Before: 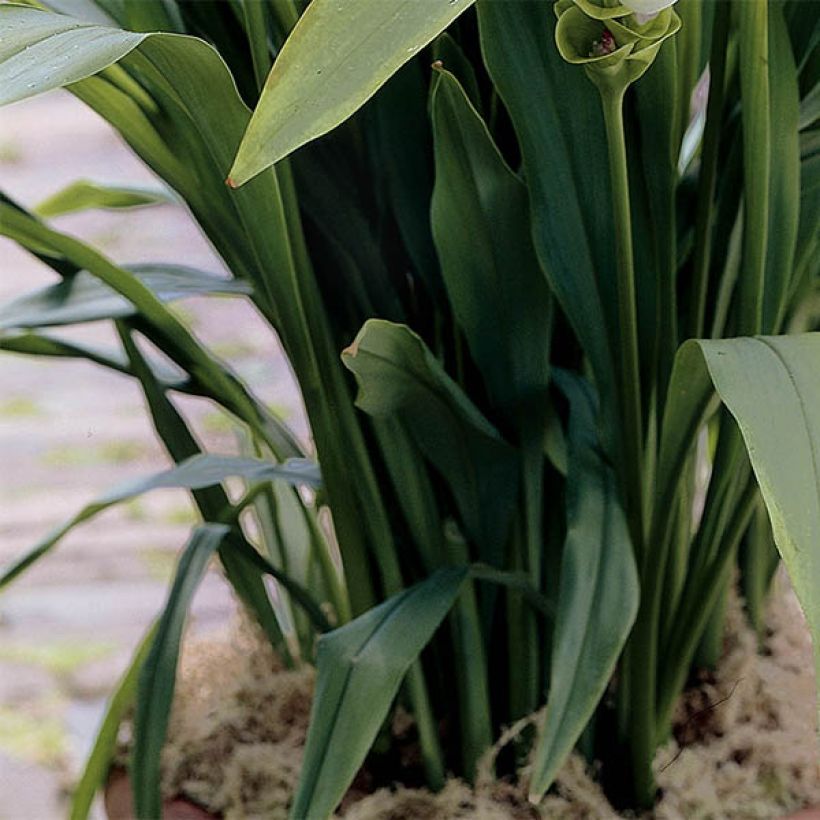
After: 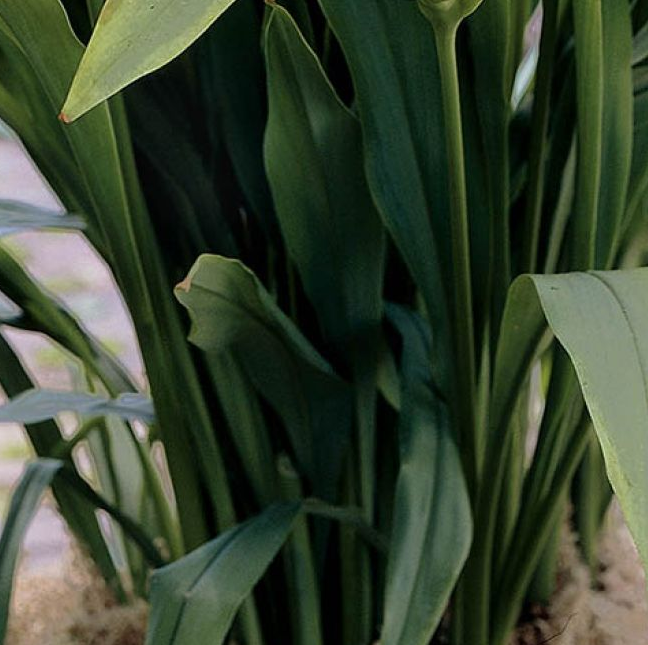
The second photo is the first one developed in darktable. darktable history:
crop and rotate: left 20.477%, top 7.967%, right 0.457%, bottom 13.317%
